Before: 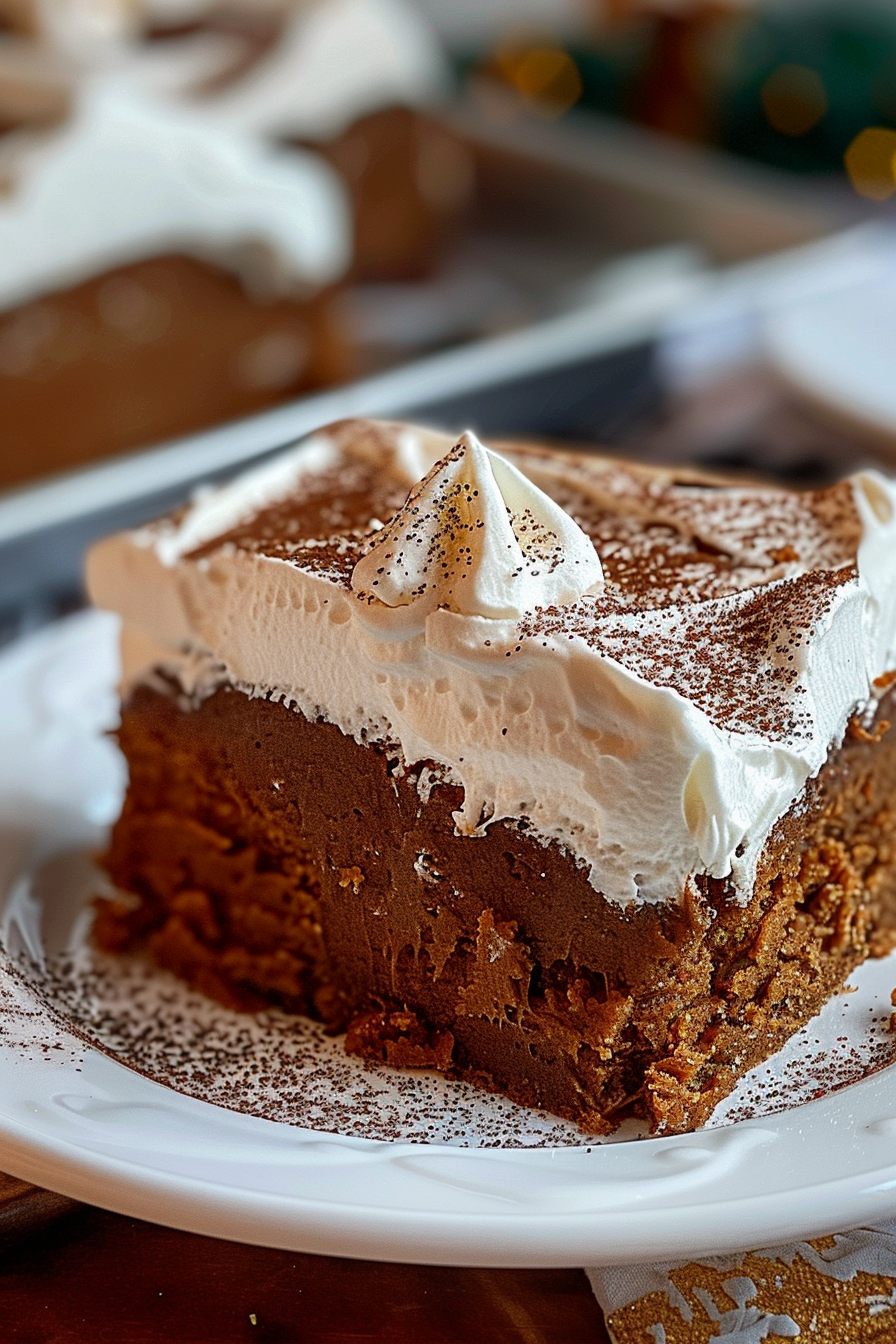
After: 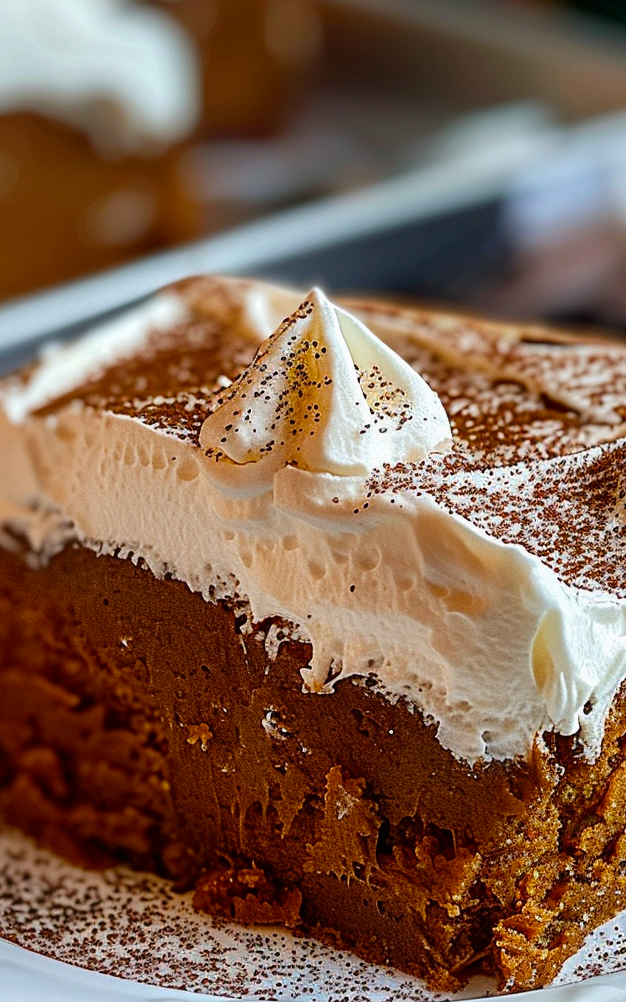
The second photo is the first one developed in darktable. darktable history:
crop and rotate: left 17.062%, top 10.712%, right 13.055%, bottom 14.702%
color balance rgb: perceptual saturation grading › global saturation 1.019%, perceptual saturation grading › highlights -3.084%, perceptual saturation grading › mid-tones 3.871%, perceptual saturation grading › shadows 7.315%, global vibrance 40.378%
